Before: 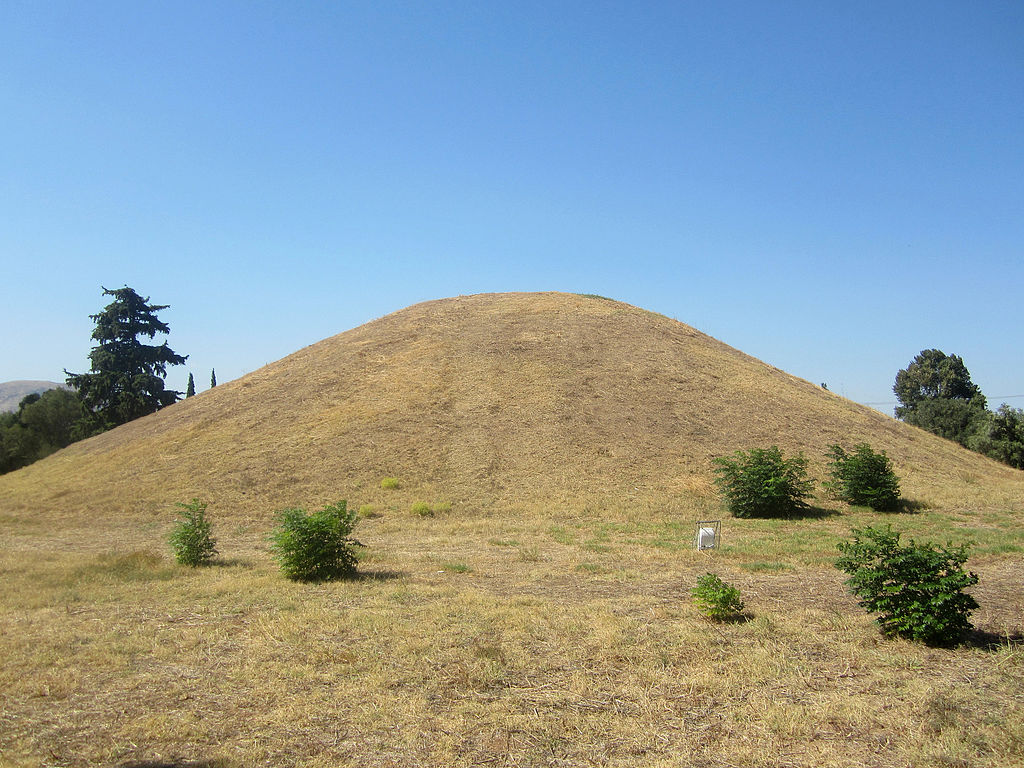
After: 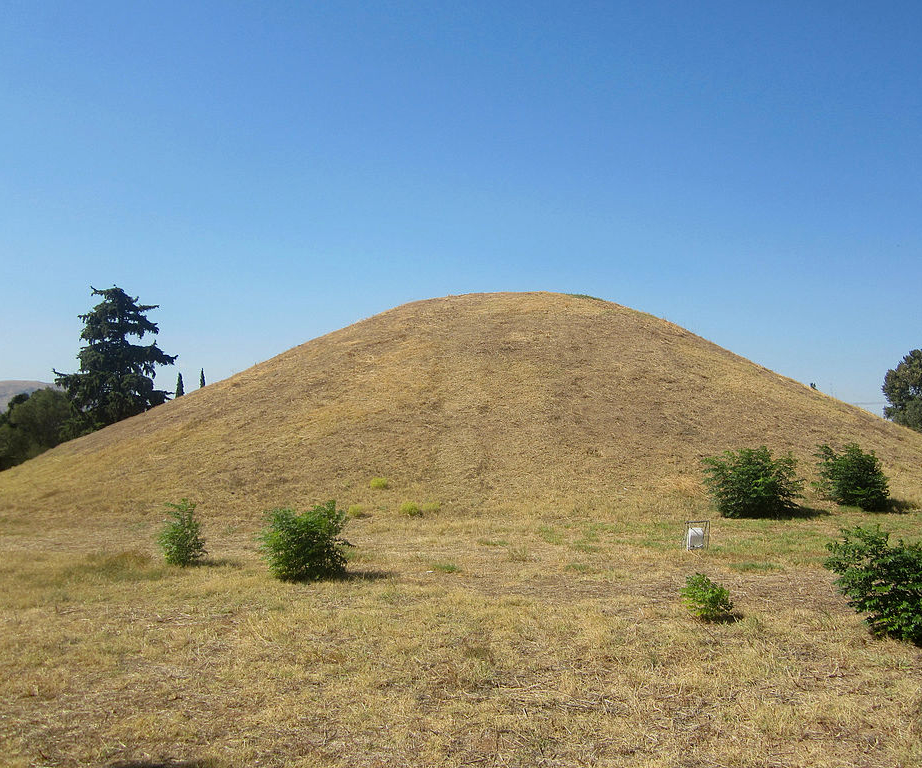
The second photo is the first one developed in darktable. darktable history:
crop and rotate: left 1.088%, right 8.807%
haze removal: compatibility mode true, adaptive false
exposure: exposure -0.177 EV, compensate highlight preservation false
